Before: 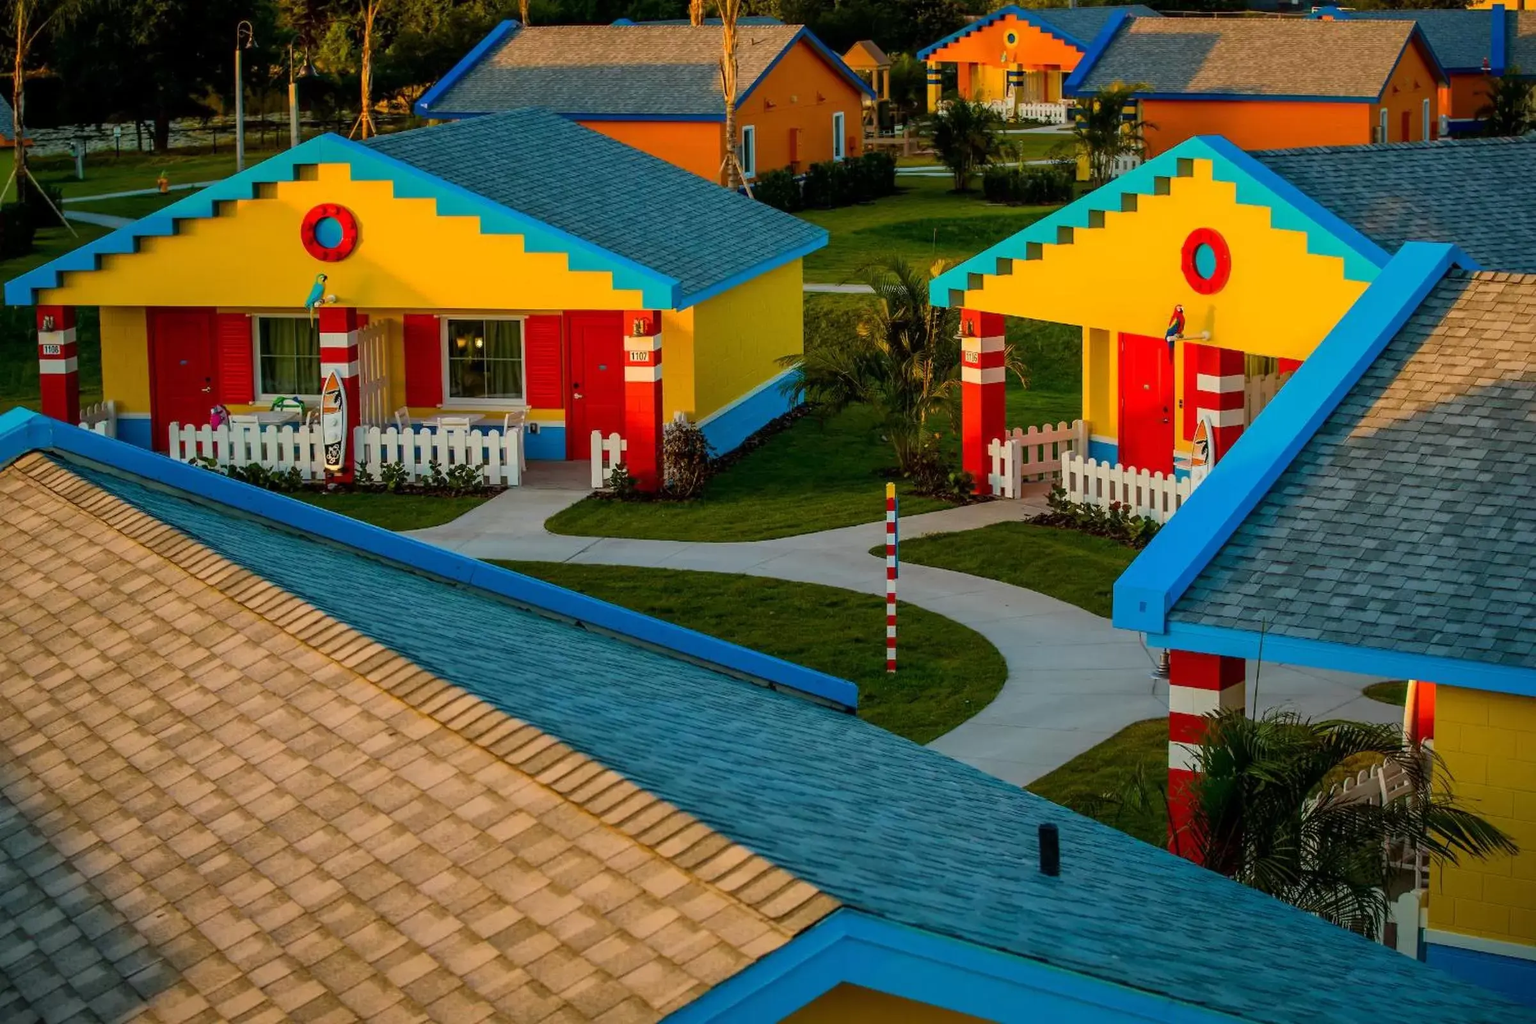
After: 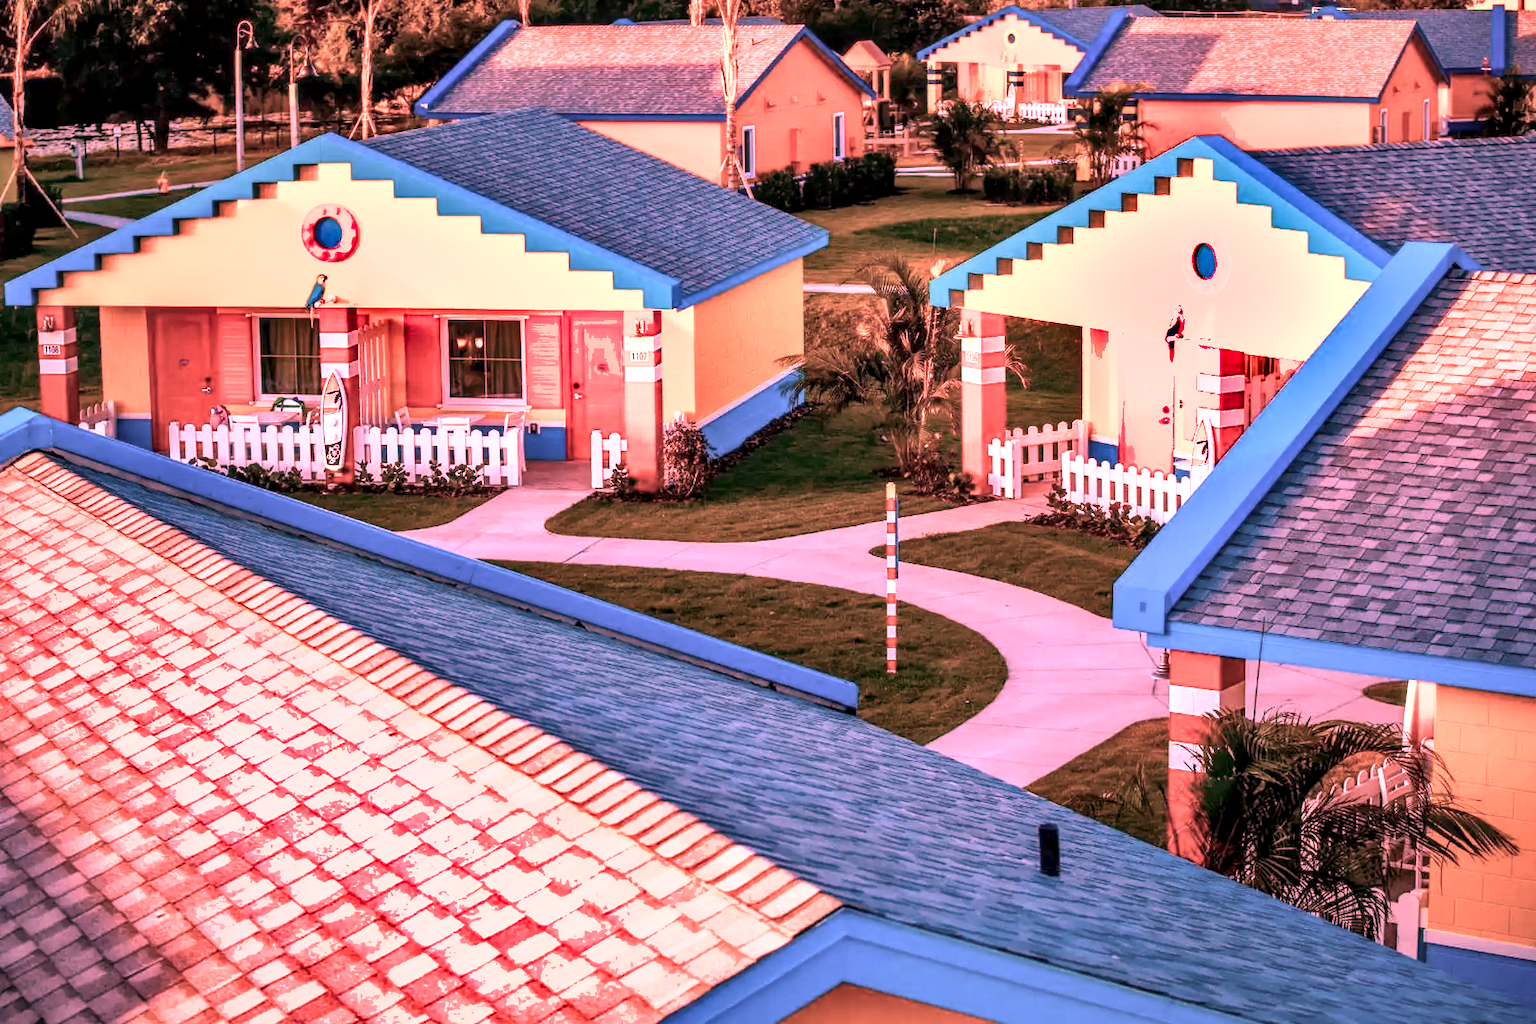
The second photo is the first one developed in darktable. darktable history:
basic adjustments: exposure 0.18 EV, brightness 0.05, saturation -0.32, vibrance 0.13
shadows and highlights: white point adjustment 1, soften with gaussian
white balance: red 2.501, blue 1.528
local contrast: highlights 40%, shadows 60%, detail 136%, midtone range 0.514
